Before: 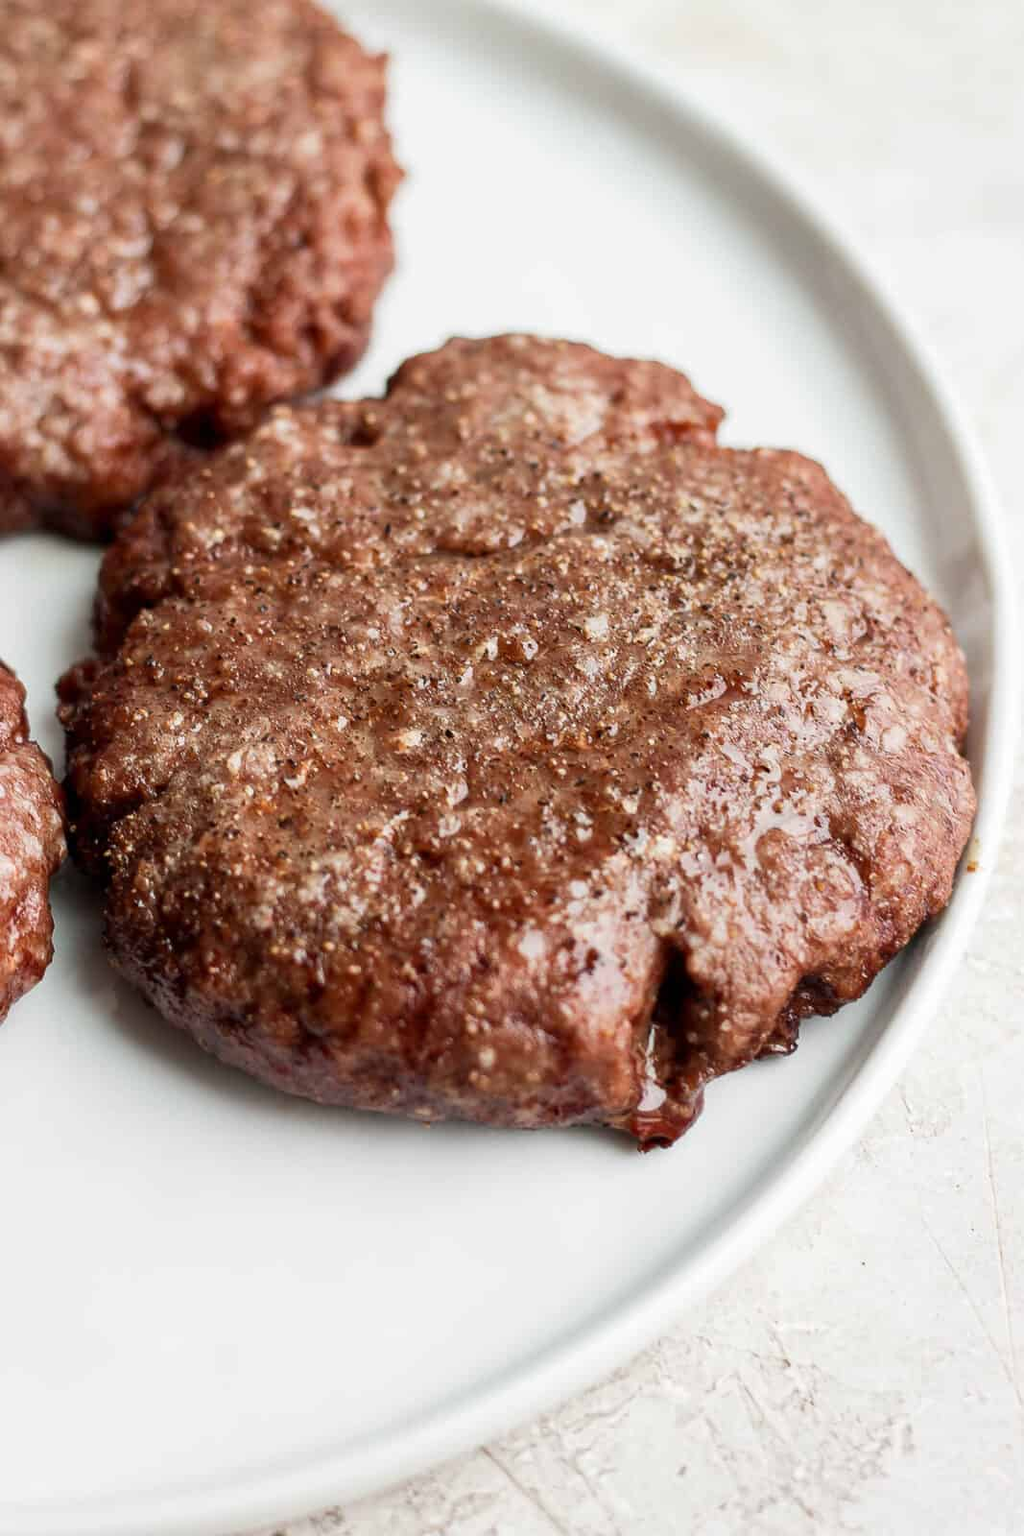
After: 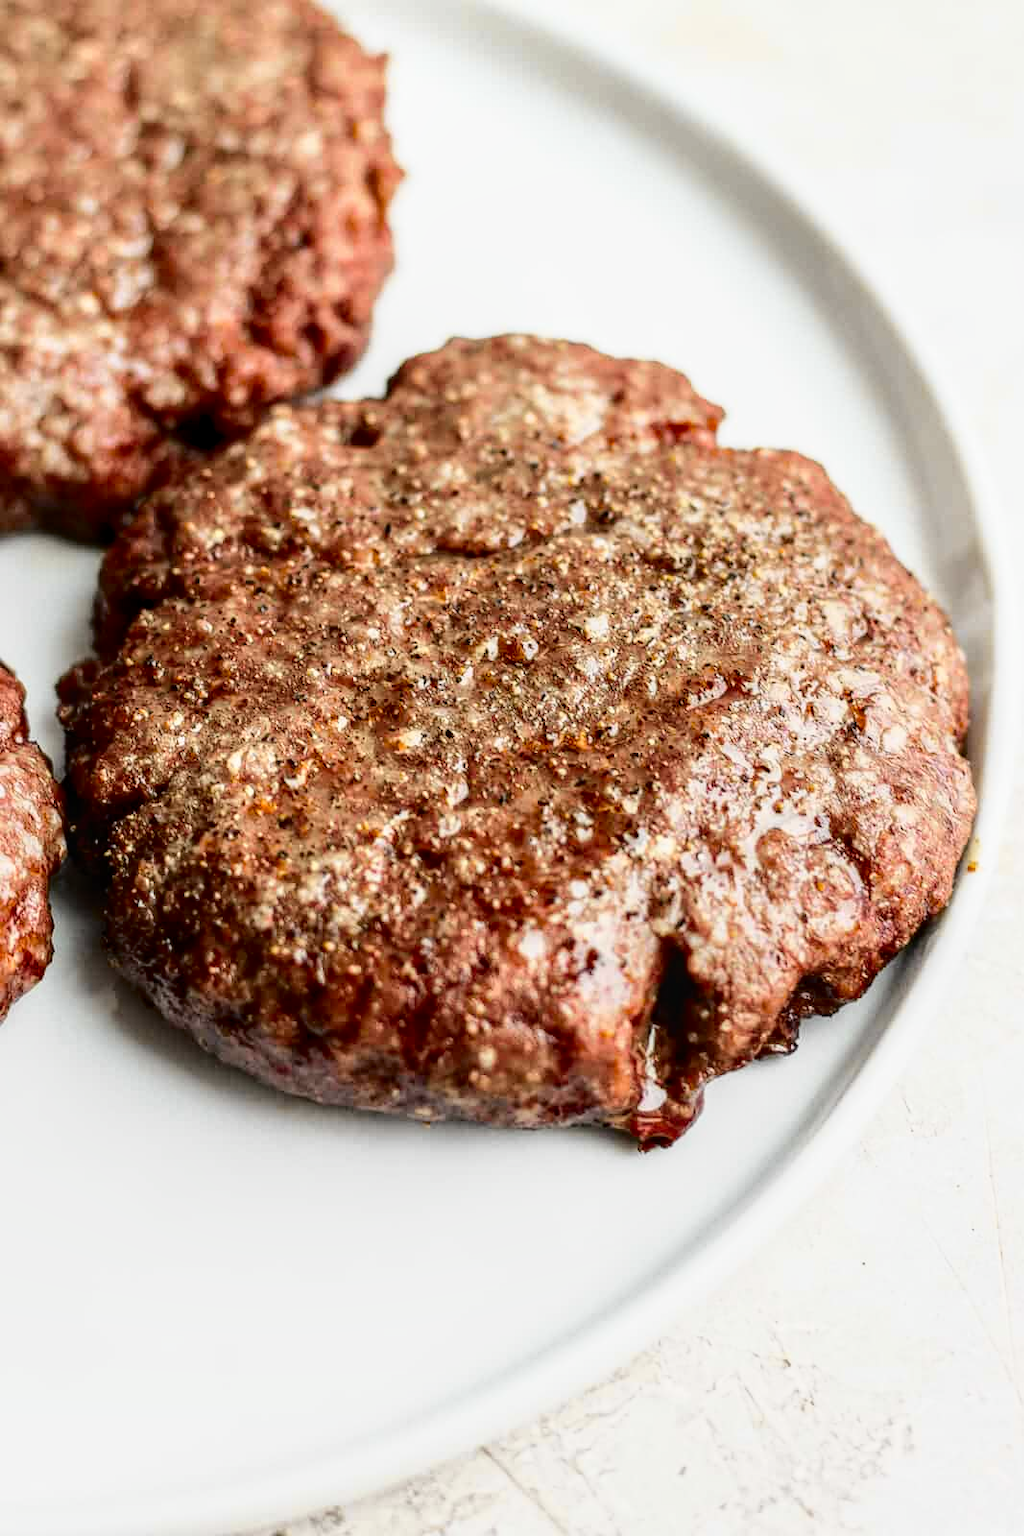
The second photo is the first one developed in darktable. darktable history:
local contrast: highlights 25%, detail 130%
tone curve: curves: ch0 [(0, 0) (0.136, 0.071) (0.346, 0.366) (0.489, 0.573) (0.66, 0.748) (0.858, 0.926) (1, 0.977)]; ch1 [(0, 0) (0.353, 0.344) (0.45, 0.46) (0.498, 0.498) (0.521, 0.512) (0.563, 0.559) (0.592, 0.605) (0.641, 0.673) (1, 1)]; ch2 [(0, 0) (0.333, 0.346) (0.375, 0.375) (0.424, 0.43) (0.476, 0.492) (0.502, 0.502) (0.524, 0.531) (0.579, 0.61) (0.612, 0.644) (0.641, 0.722) (1, 1)], color space Lab, independent channels, preserve colors none
